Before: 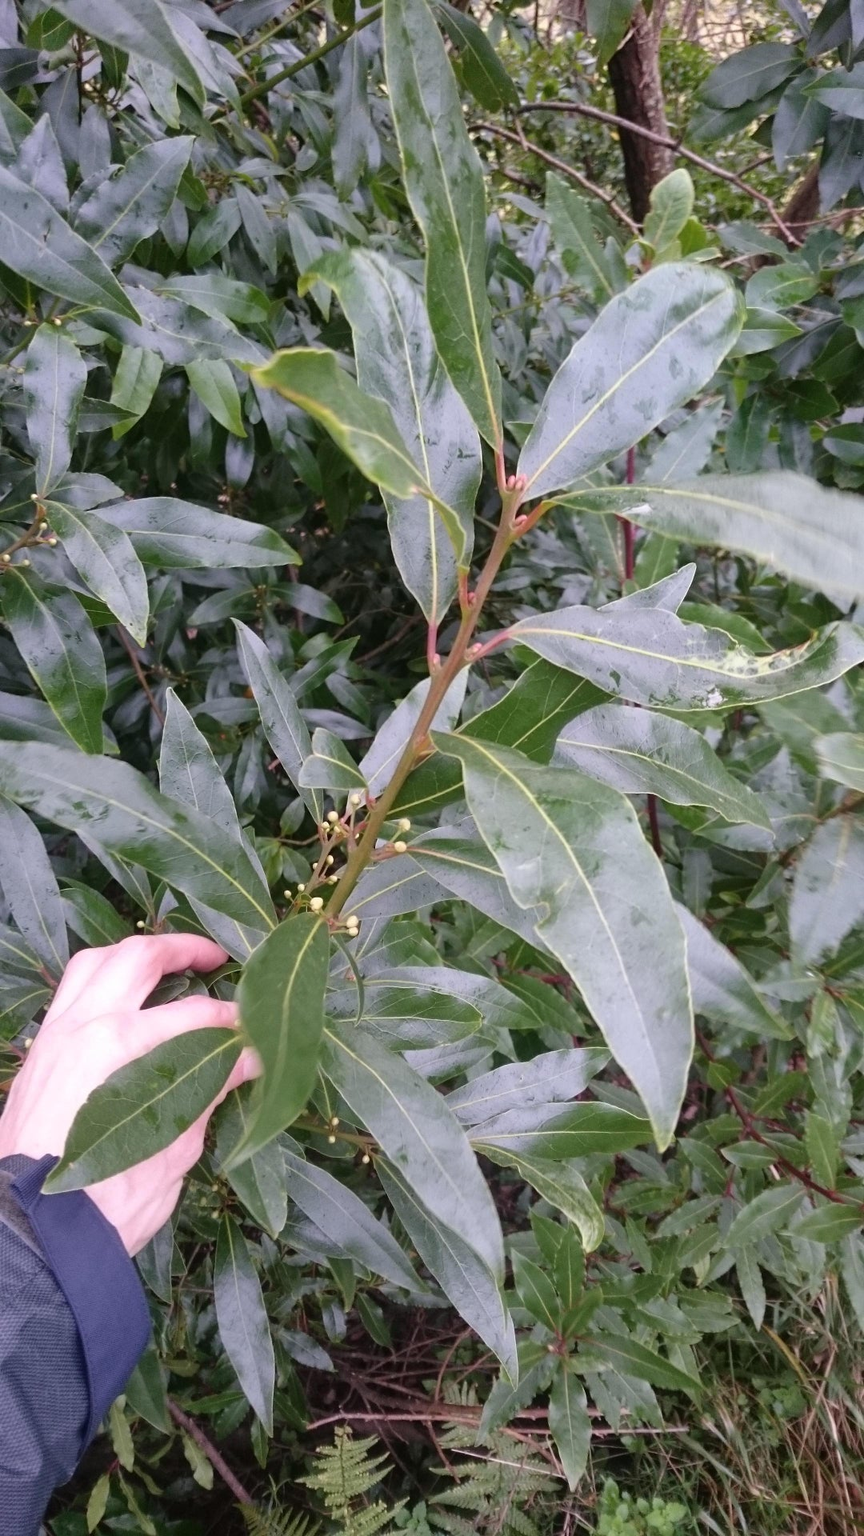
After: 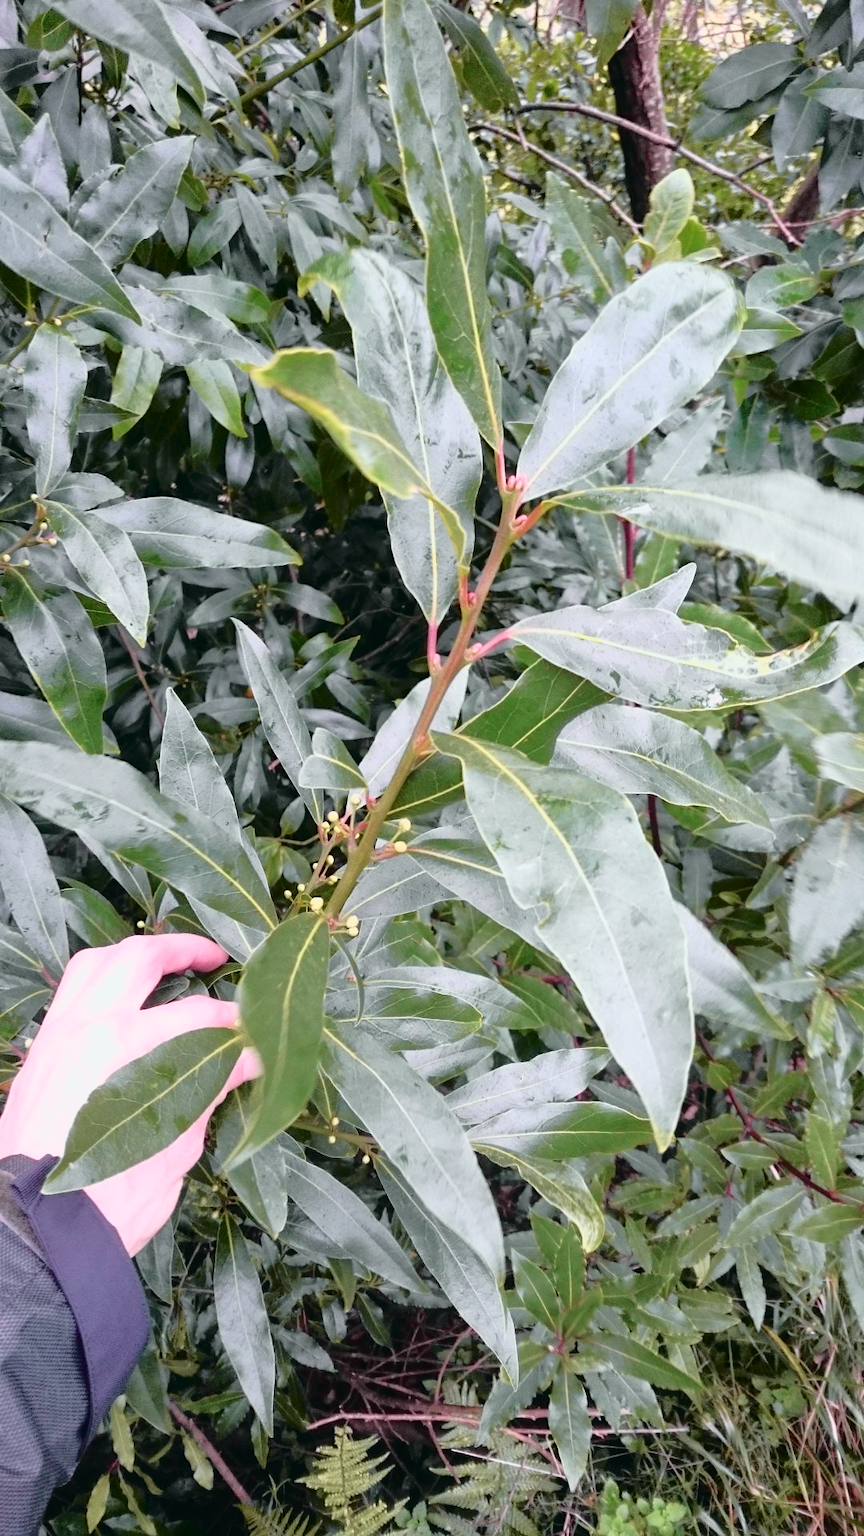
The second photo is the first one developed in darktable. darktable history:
tone curve: curves: ch0 [(0, 0.015) (0.091, 0.055) (0.184, 0.159) (0.304, 0.382) (0.492, 0.579) (0.628, 0.755) (0.832, 0.932) (0.984, 0.963)]; ch1 [(0, 0) (0.34, 0.235) (0.46, 0.46) (0.515, 0.502) (0.553, 0.567) (0.764, 0.815) (1, 1)]; ch2 [(0, 0) (0.44, 0.458) (0.479, 0.492) (0.524, 0.507) (0.557, 0.567) (0.673, 0.699) (1, 1)], color space Lab, independent channels, preserve colors none
